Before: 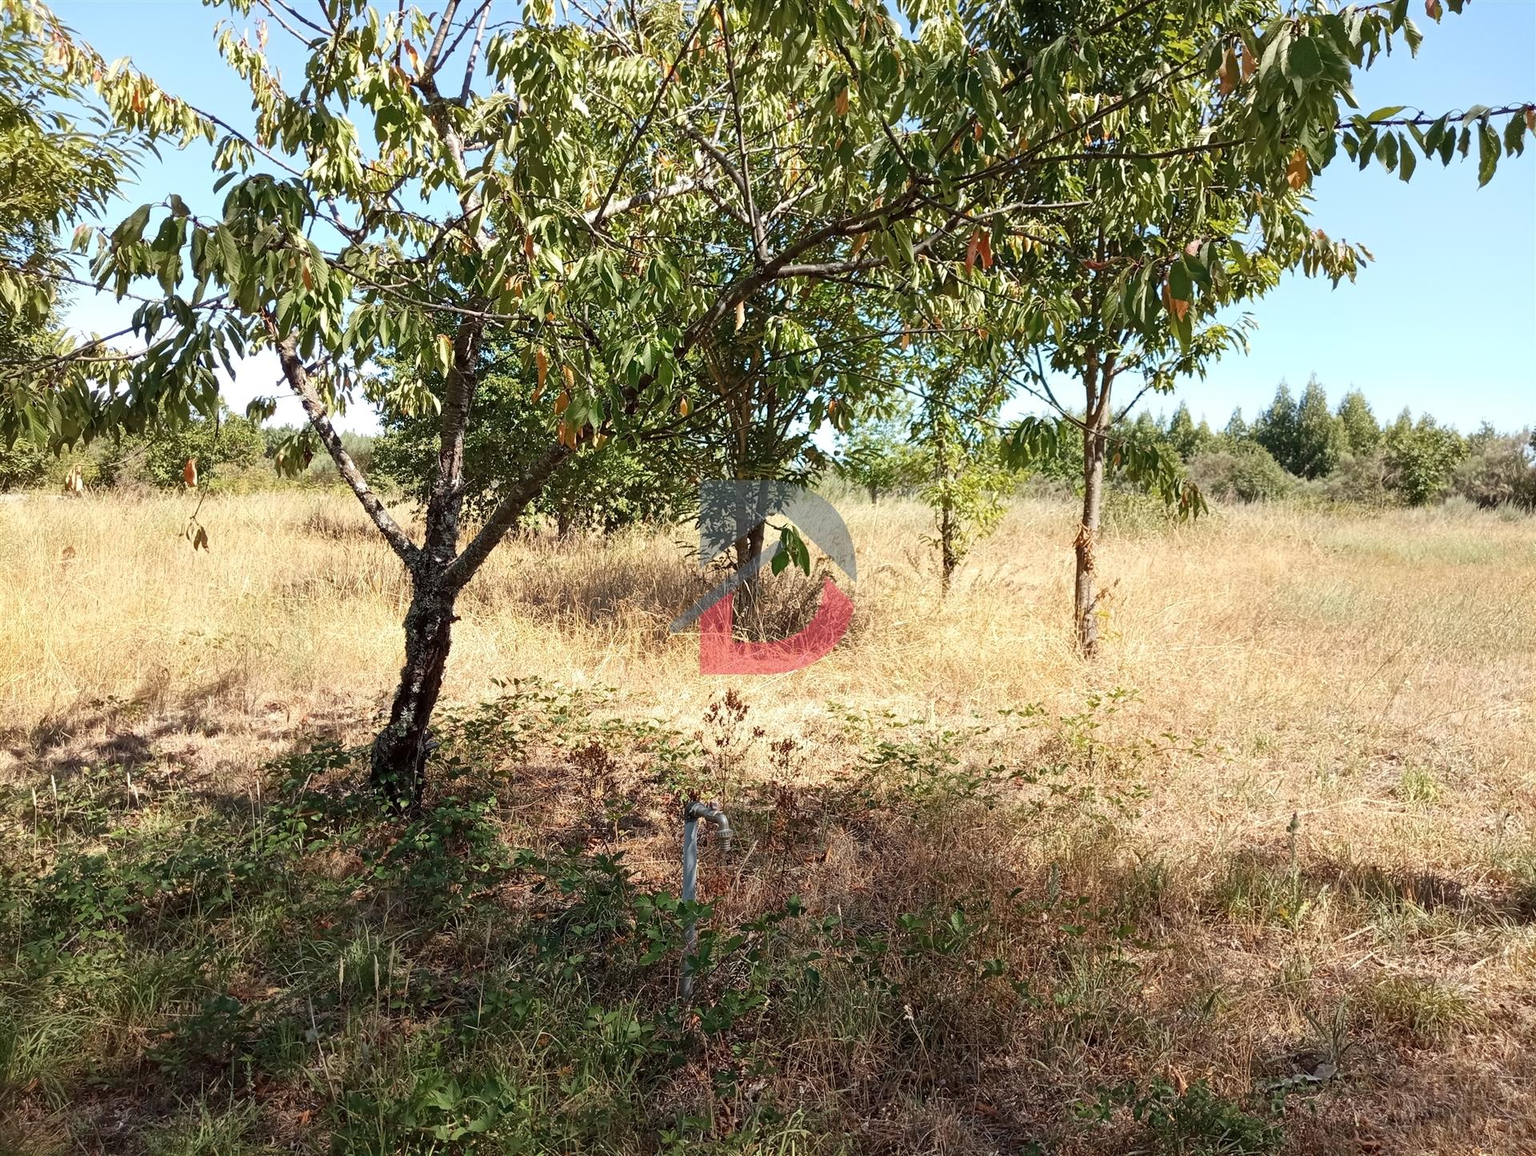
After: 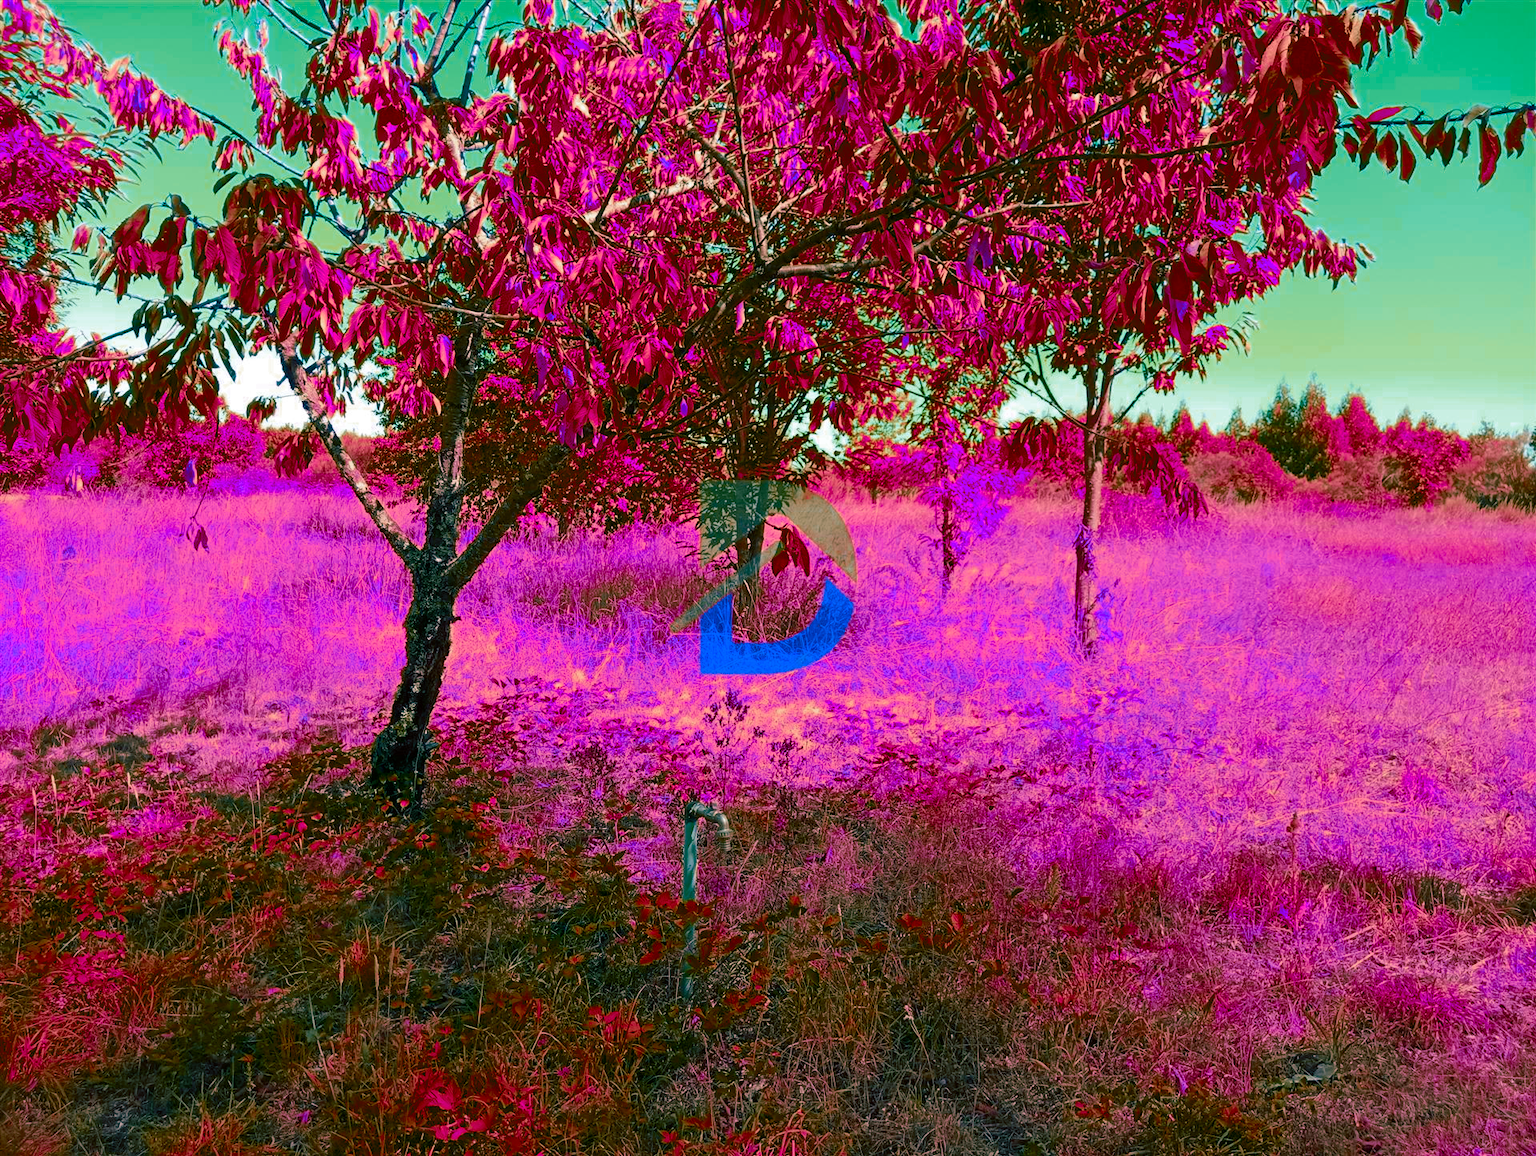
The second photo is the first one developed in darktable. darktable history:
color zones: curves: ch0 [(0.826, 0.353)]; ch1 [(0.242, 0.647) (0.889, 0.342)]; ch2 [(0.246, 0.089) (0.969, 0.068)]
color balance rgb: shadows lift › luminance -28.544%, shadows lift › chroma 10.16%, shadows lift › hue 228.53°, linear chroma grading › shadows -7.805%, linear chroma grading › global chroma 9.954%, perceptual saturation grading › global saturation 31.223%, global vibrance 50.044%
